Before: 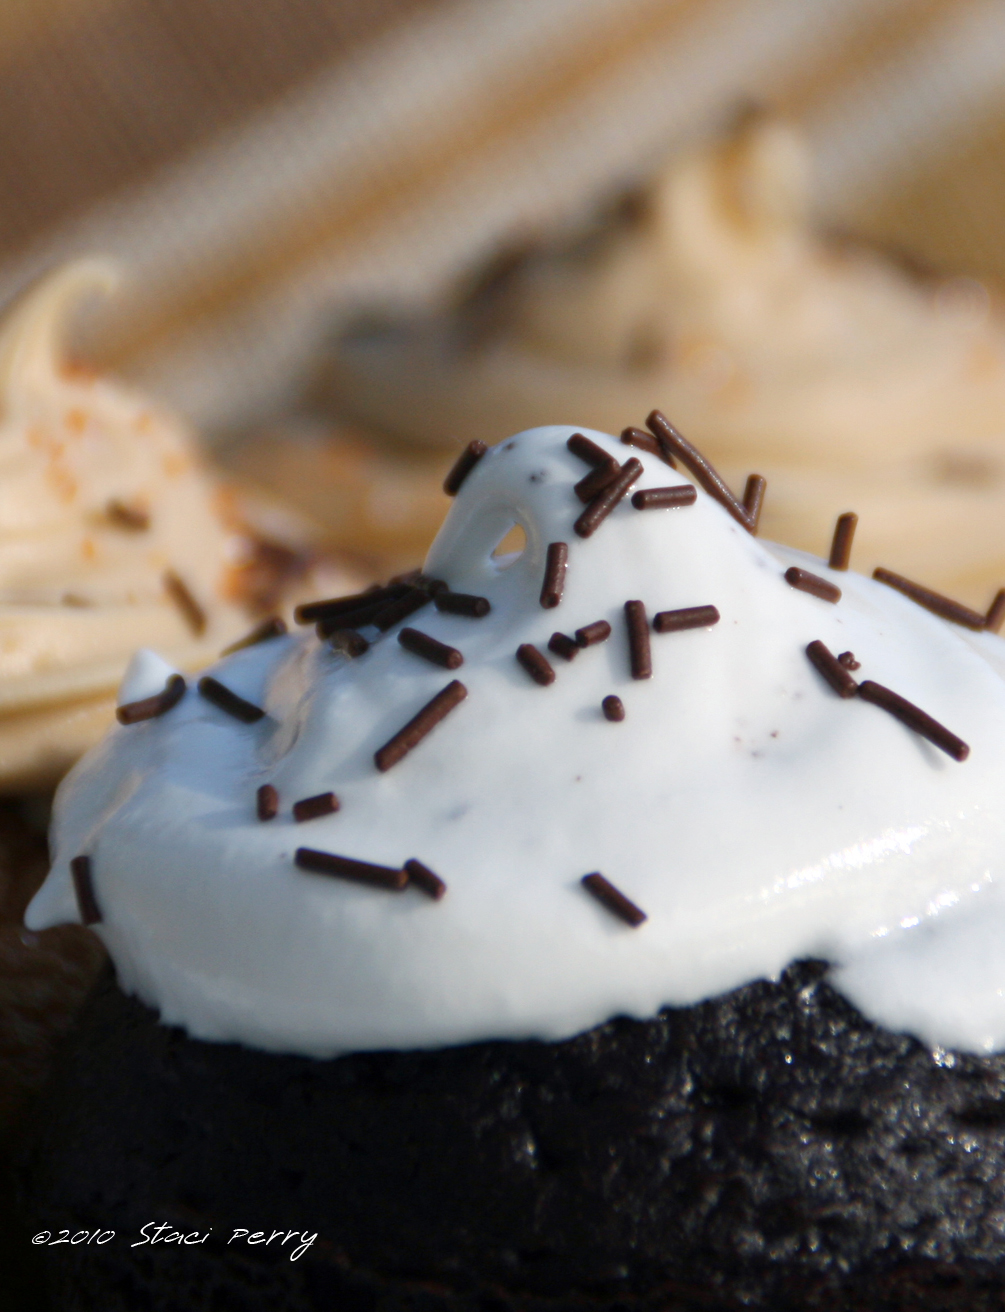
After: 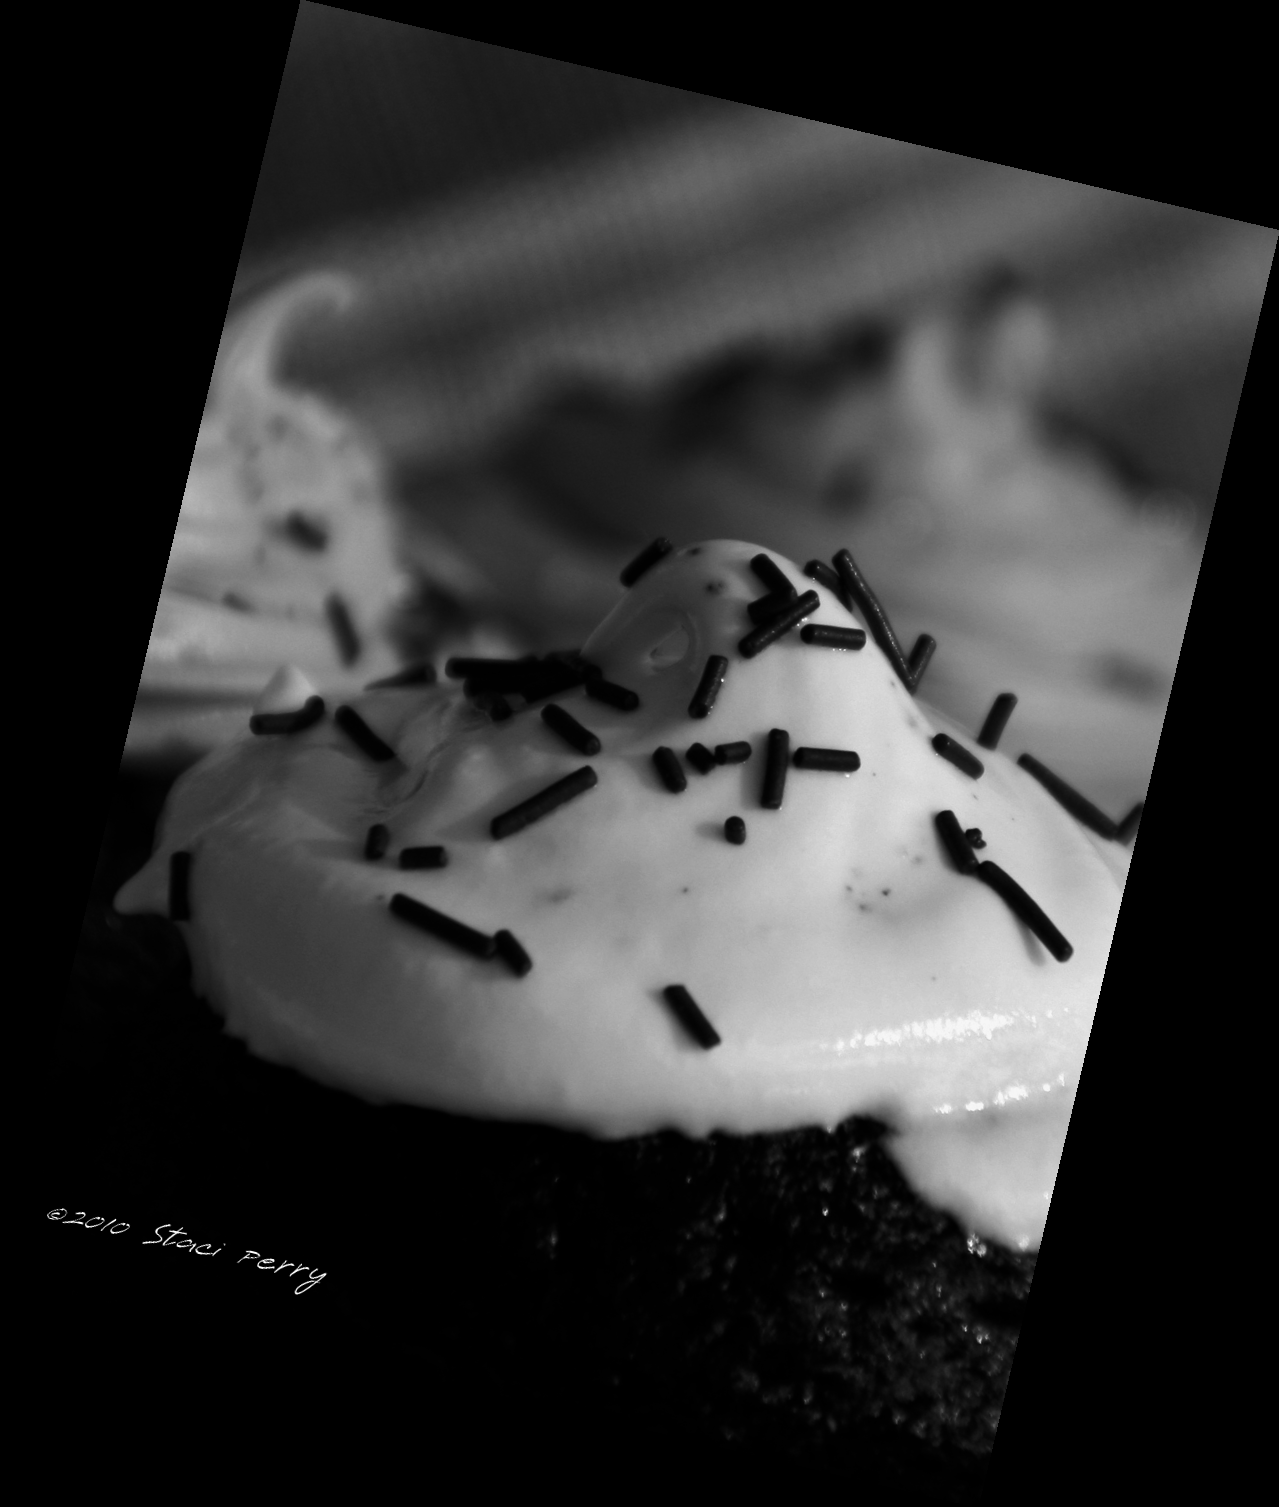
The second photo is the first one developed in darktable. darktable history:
rotate and perspective: rotation 13.27°, automatic cropping off
contrast brightness saturation: contrast -0.03, brightness -0.59, saturation -1
